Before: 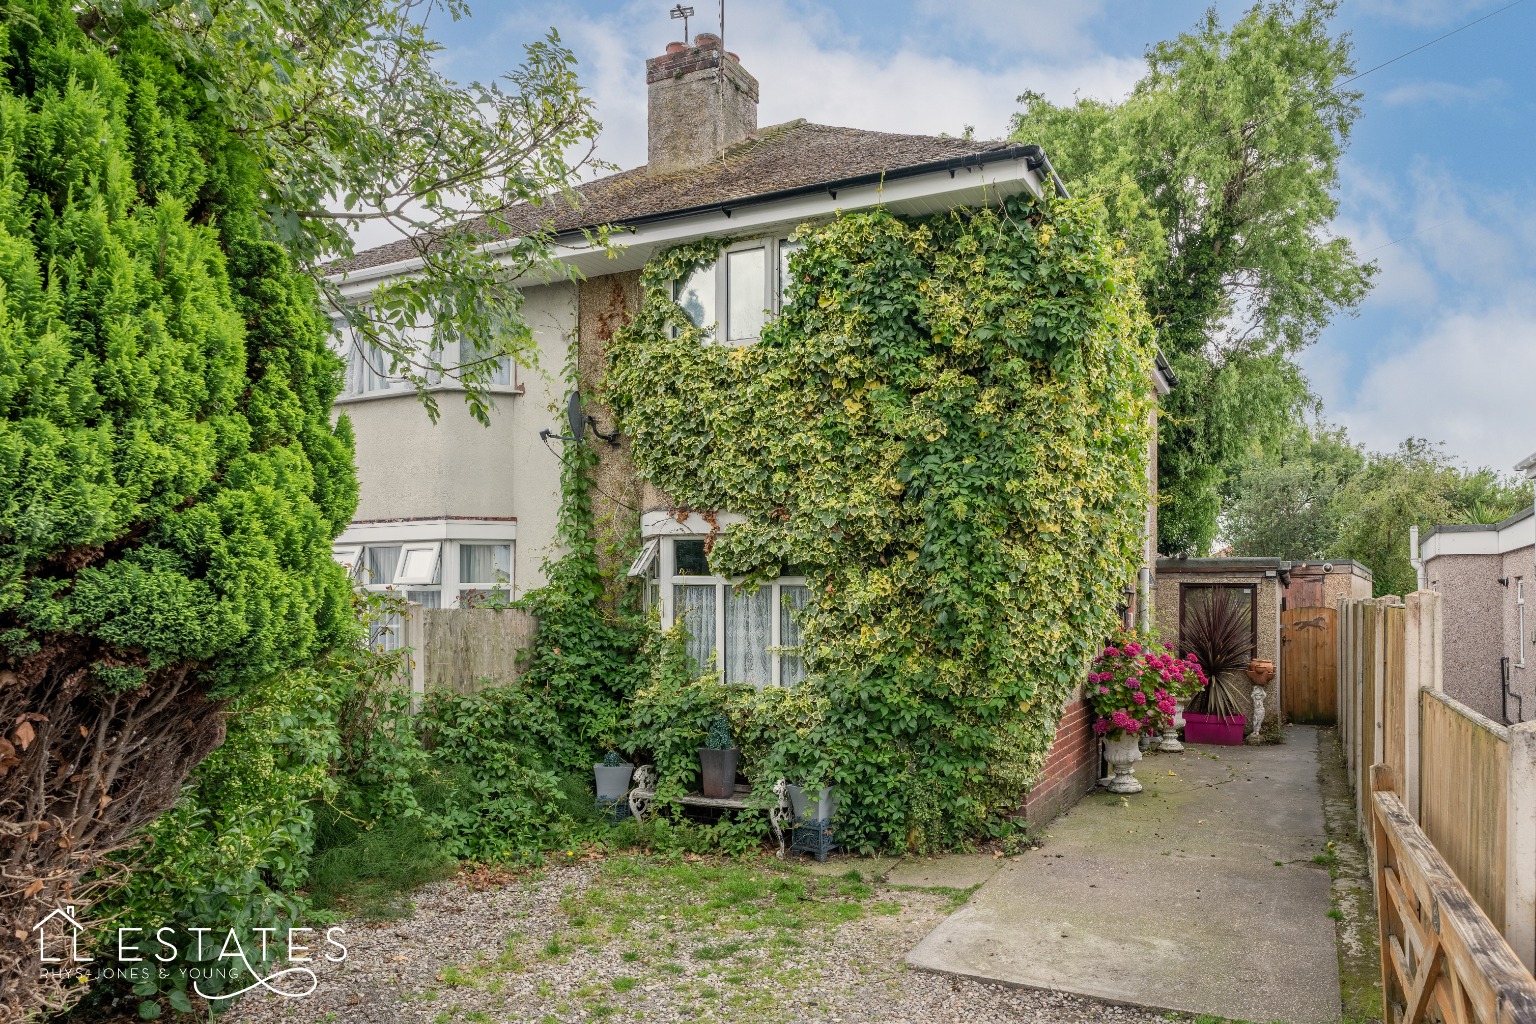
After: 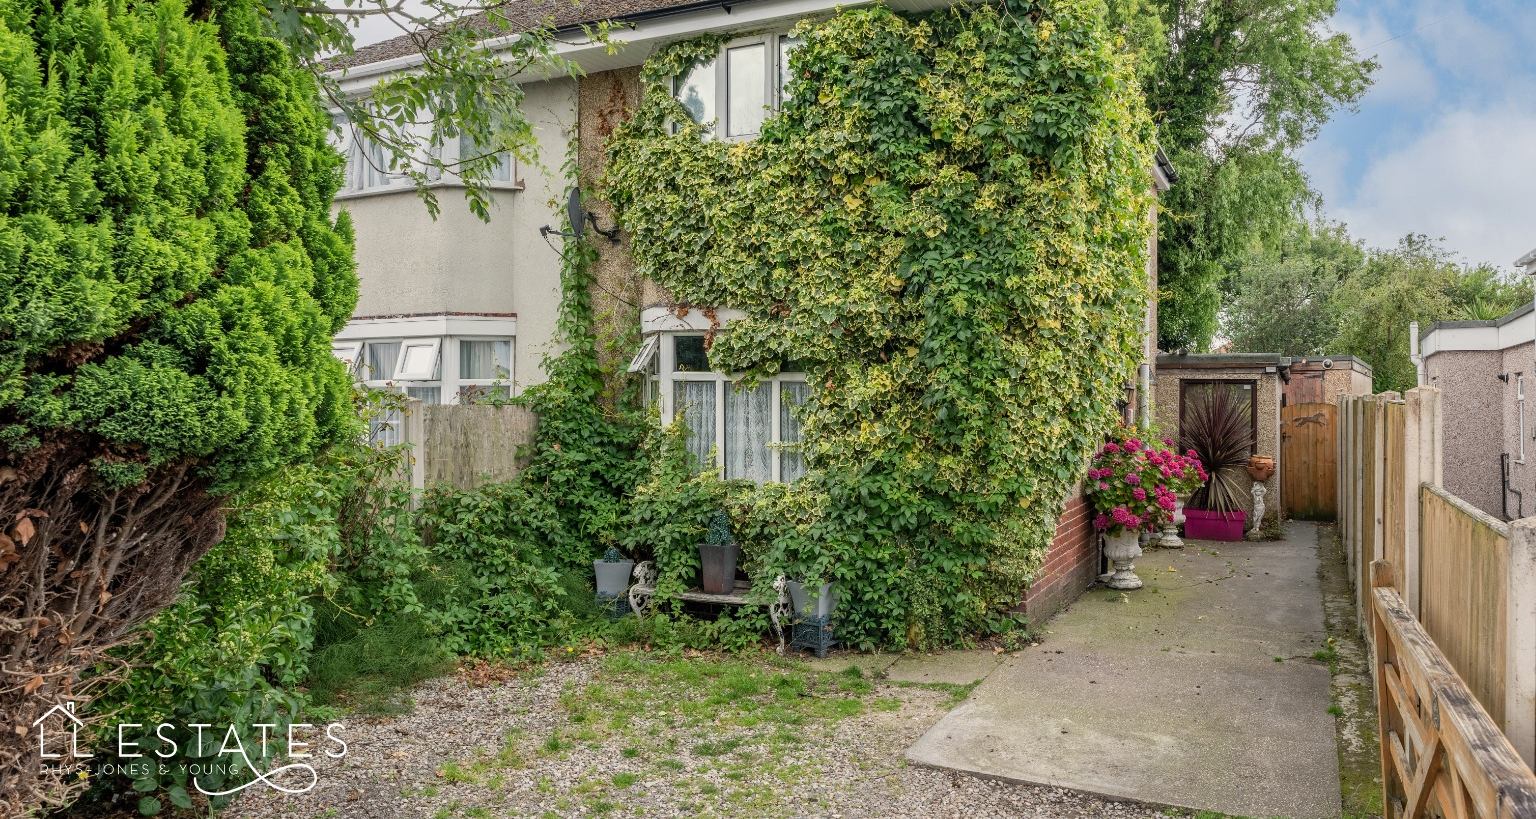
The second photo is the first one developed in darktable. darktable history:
base curve: preserve colors none
crop and rotate: top 19.998%
